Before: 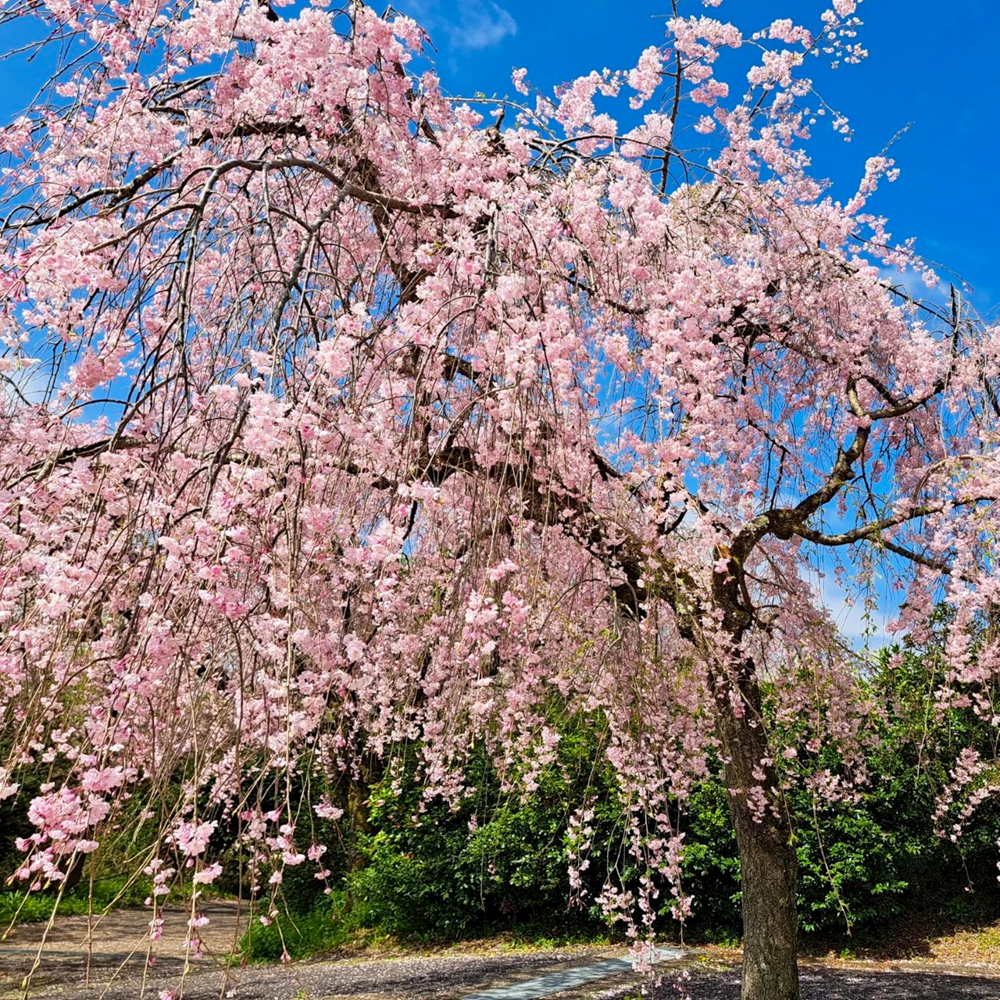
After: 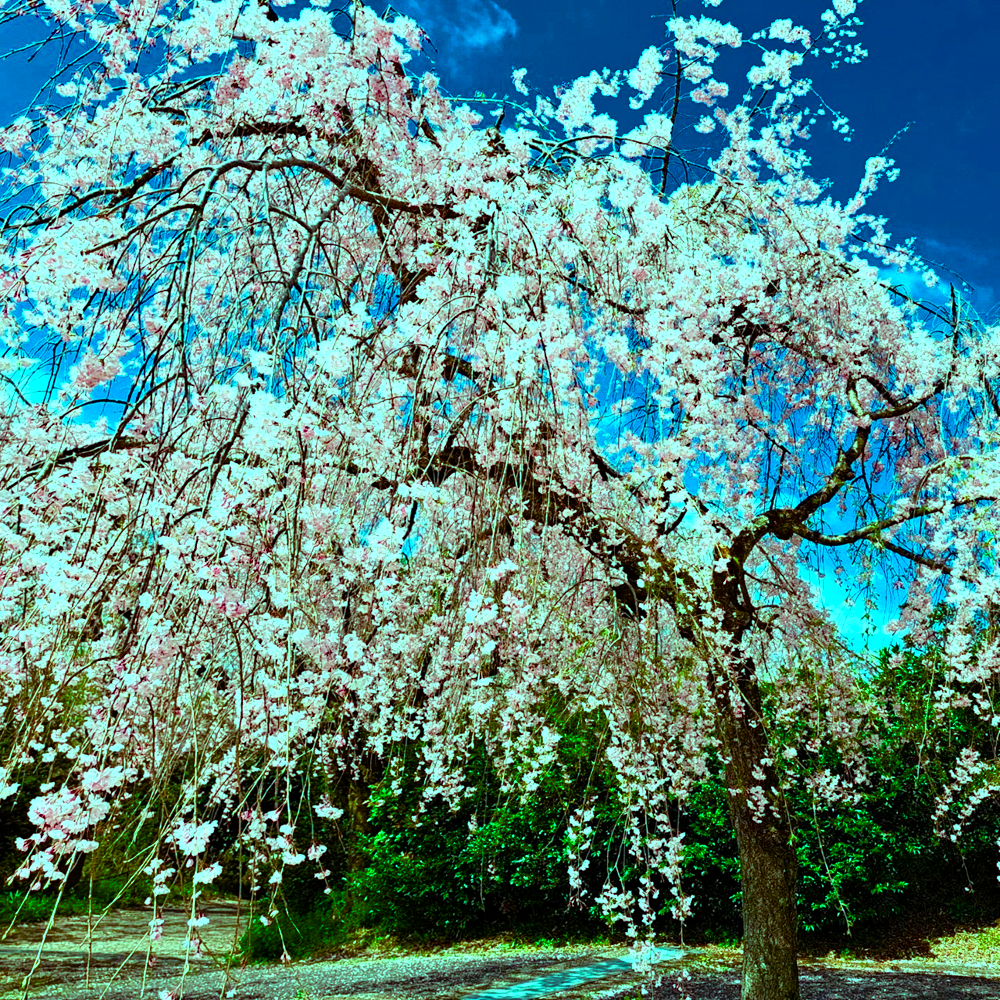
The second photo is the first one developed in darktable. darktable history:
color balance rgb: highlights gain › luminance 20.068%, highlights gain › chroma 13.164%, highlights gain › hue 172.9°, perceptual saturation grading › global saturation 20%, perceptual saturation grading › highlights -25.559%, perceptual saturation grading › shadows 49.869%, global vibrance 6.648%, contrast 13.16%, saturation formula JzAzBz (2021)
